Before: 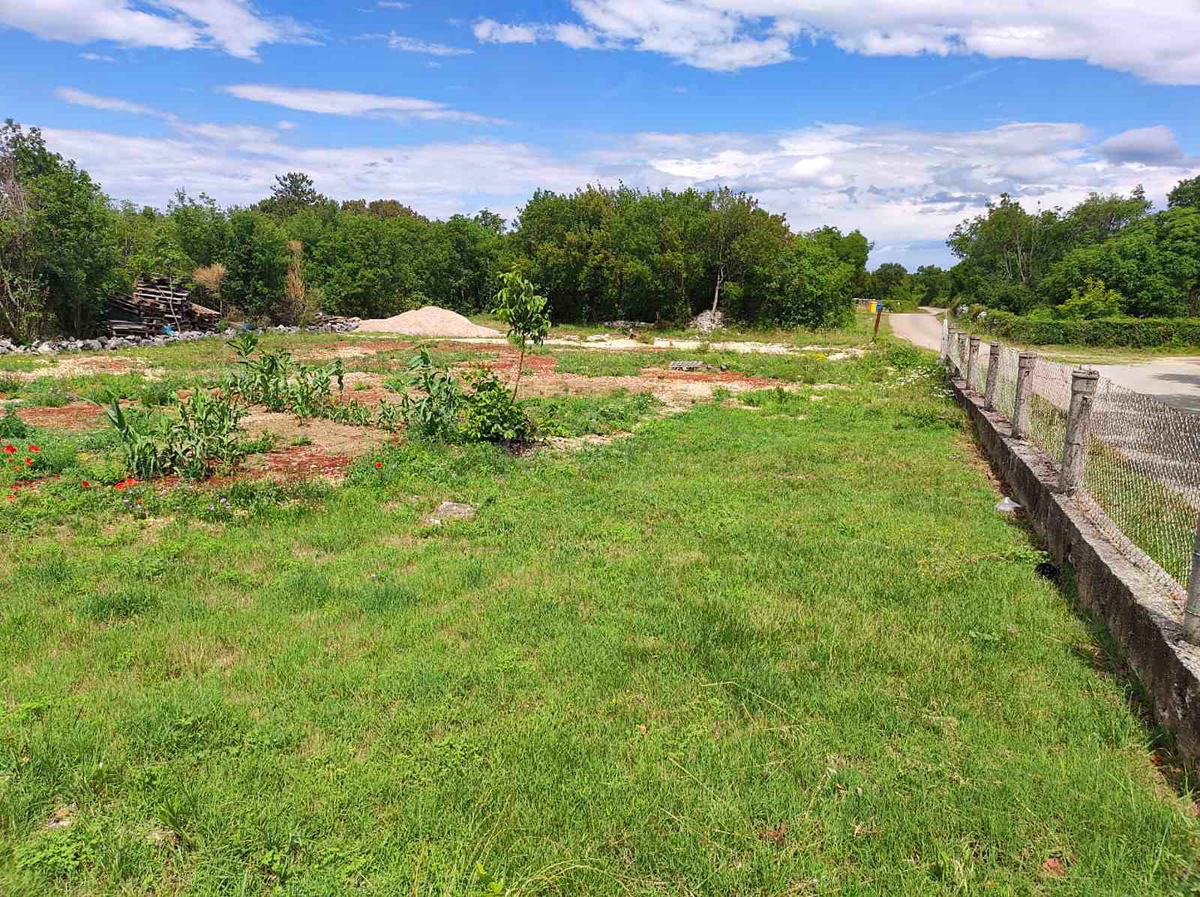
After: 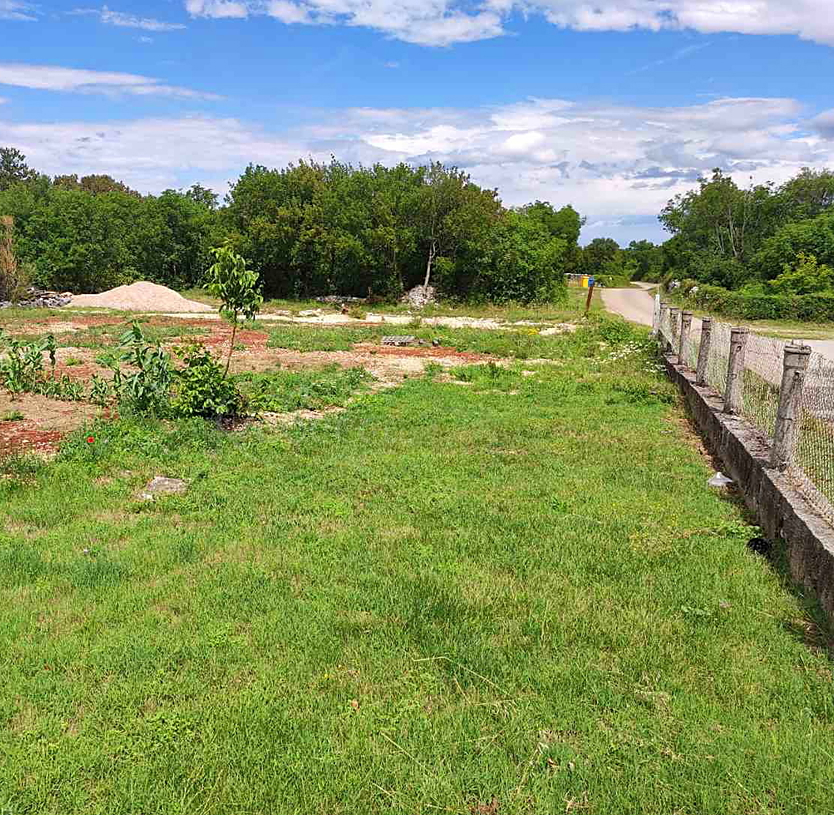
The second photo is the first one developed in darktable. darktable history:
crop and rotate: left 24.034%, top 2.838%, right 6.406%, bottom 6.299%
sharpen: amount 0.2
